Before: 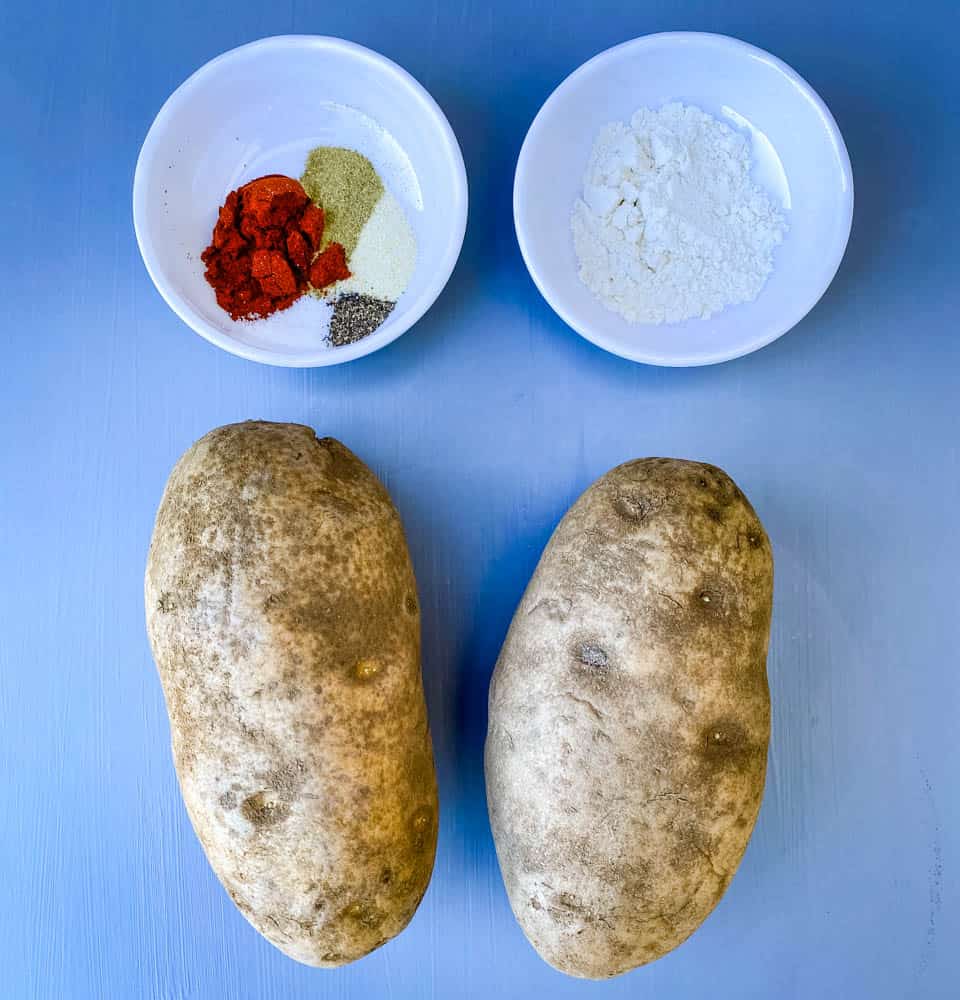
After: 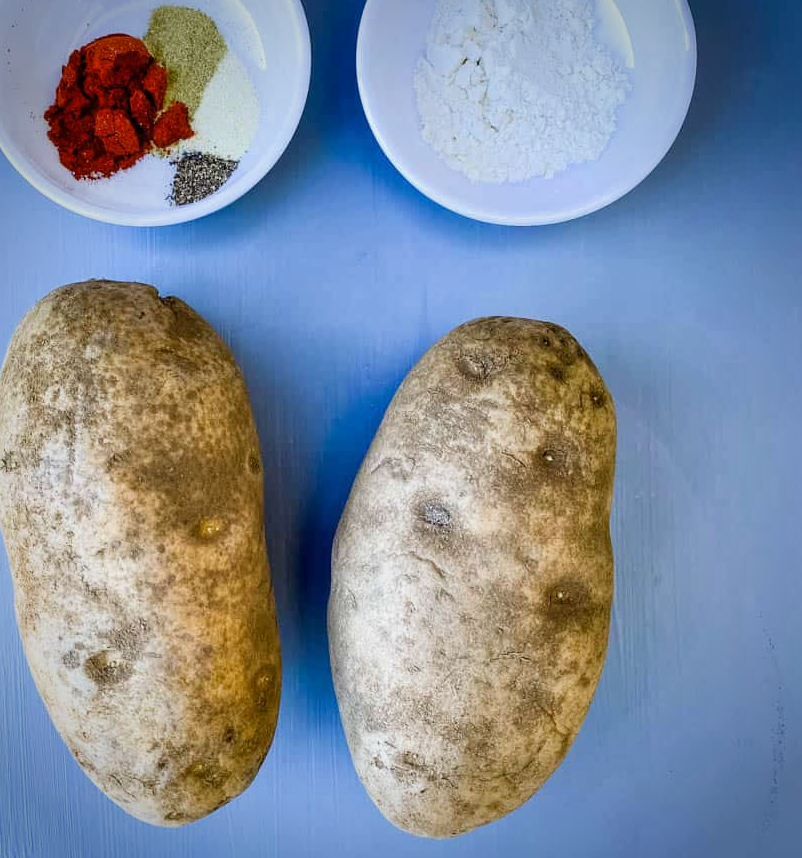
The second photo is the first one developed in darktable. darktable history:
crop: left 16.388%, top 14.135%
vignetting: fall-off start 71.62%, saturation 0.049, unbound false
filmic rgb: black relative exposure -16 EV, white relative exposure 2.89 EV, hardness 9.99, iterations of high-quality reconstruction 0
